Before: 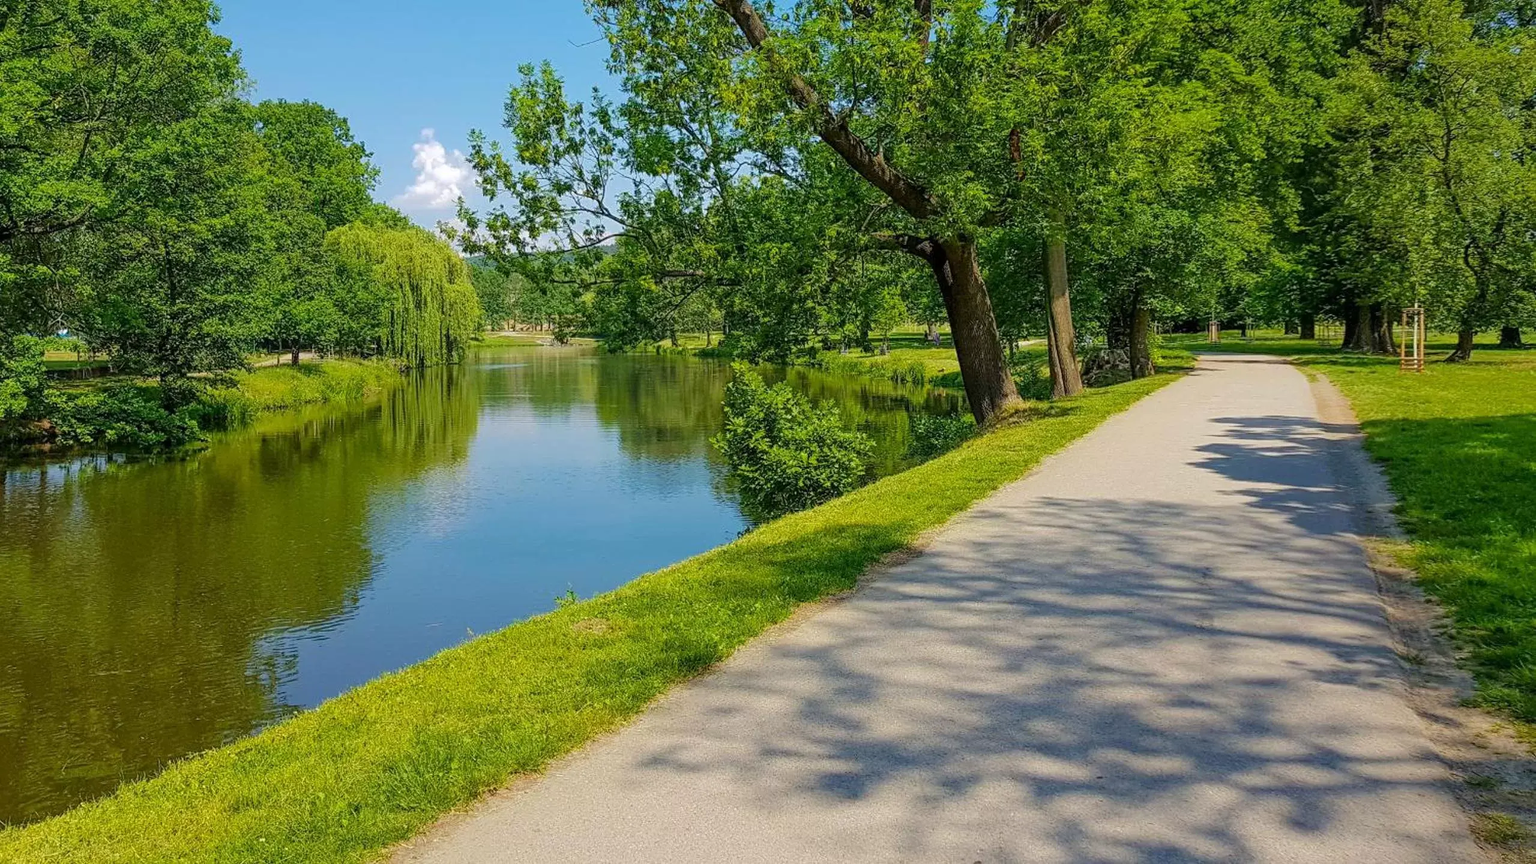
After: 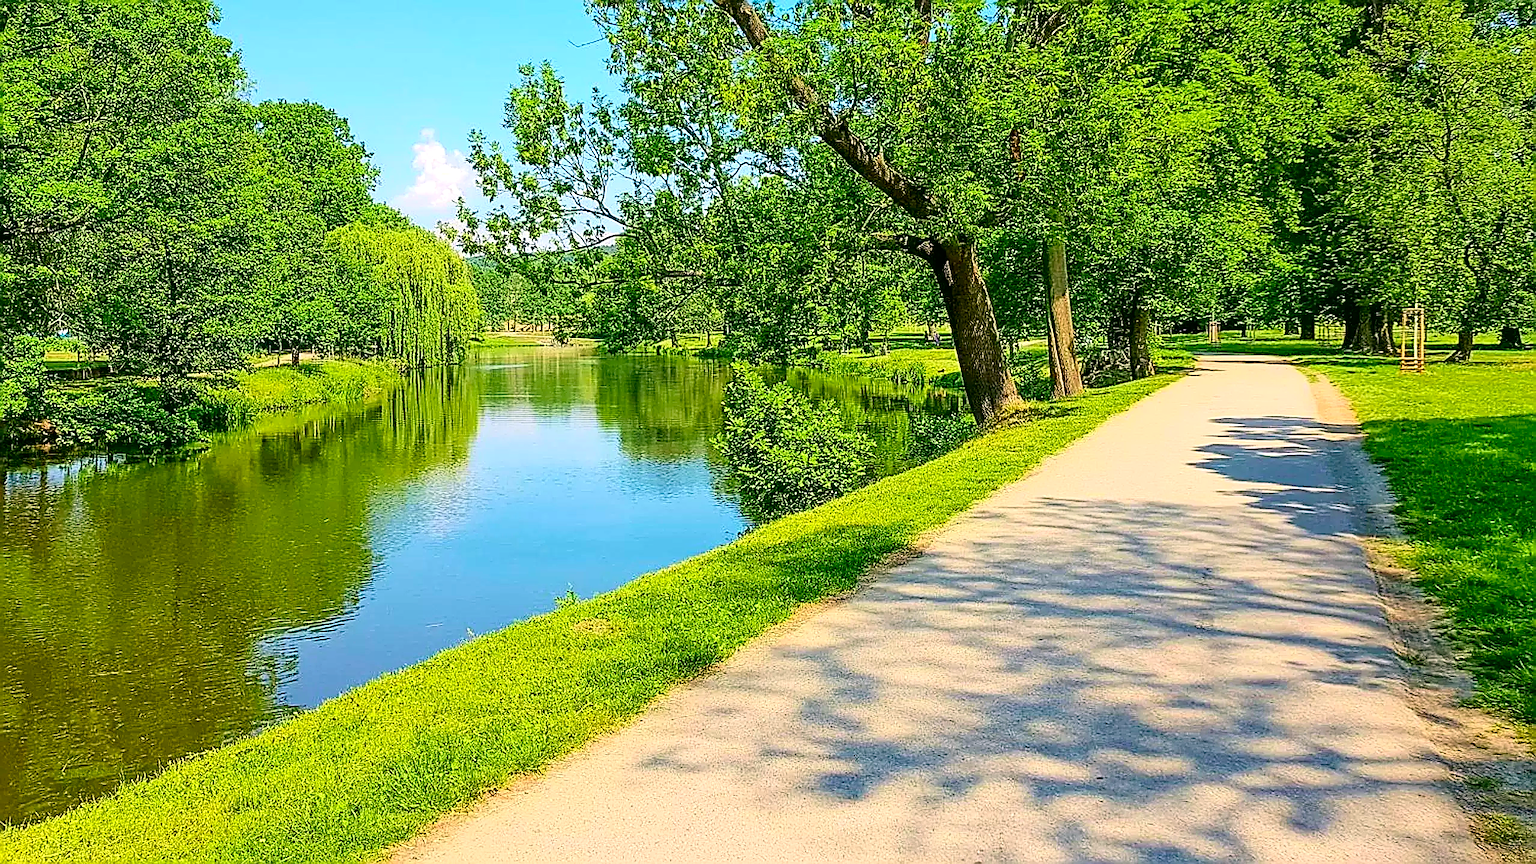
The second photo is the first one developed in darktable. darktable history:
color correction: highlights a* 3.95, highlights b* 4.92, shadows a* -7.08, shadows b* 4.7
sharpen: amount 1.863
exposure: black level correction 0.001, exposure 0.498 EV, compensate exposure bias true, compensate highlight preservation false
tone curve: curves: ch0 [(0, 0) (0.091, 0.077) (0.517, 0.574) (0.745, 0.82) (0.844, 0.908) (0.909, 0.942) (1, 0.973)]; ch1 [(0, 0) (0.437, 0.404) (0.5, 0.5) (0.534, 0.554) (0.58, 0.603) (0.616, 0.649) (1, 1)]; ch2 [(0, 0) (0.442, 0.415) (0.5, 0.5) (0.535, 0.557) (0.585, 0.62) (1, 1)], color space Lab, independent channels, preserve colors none
